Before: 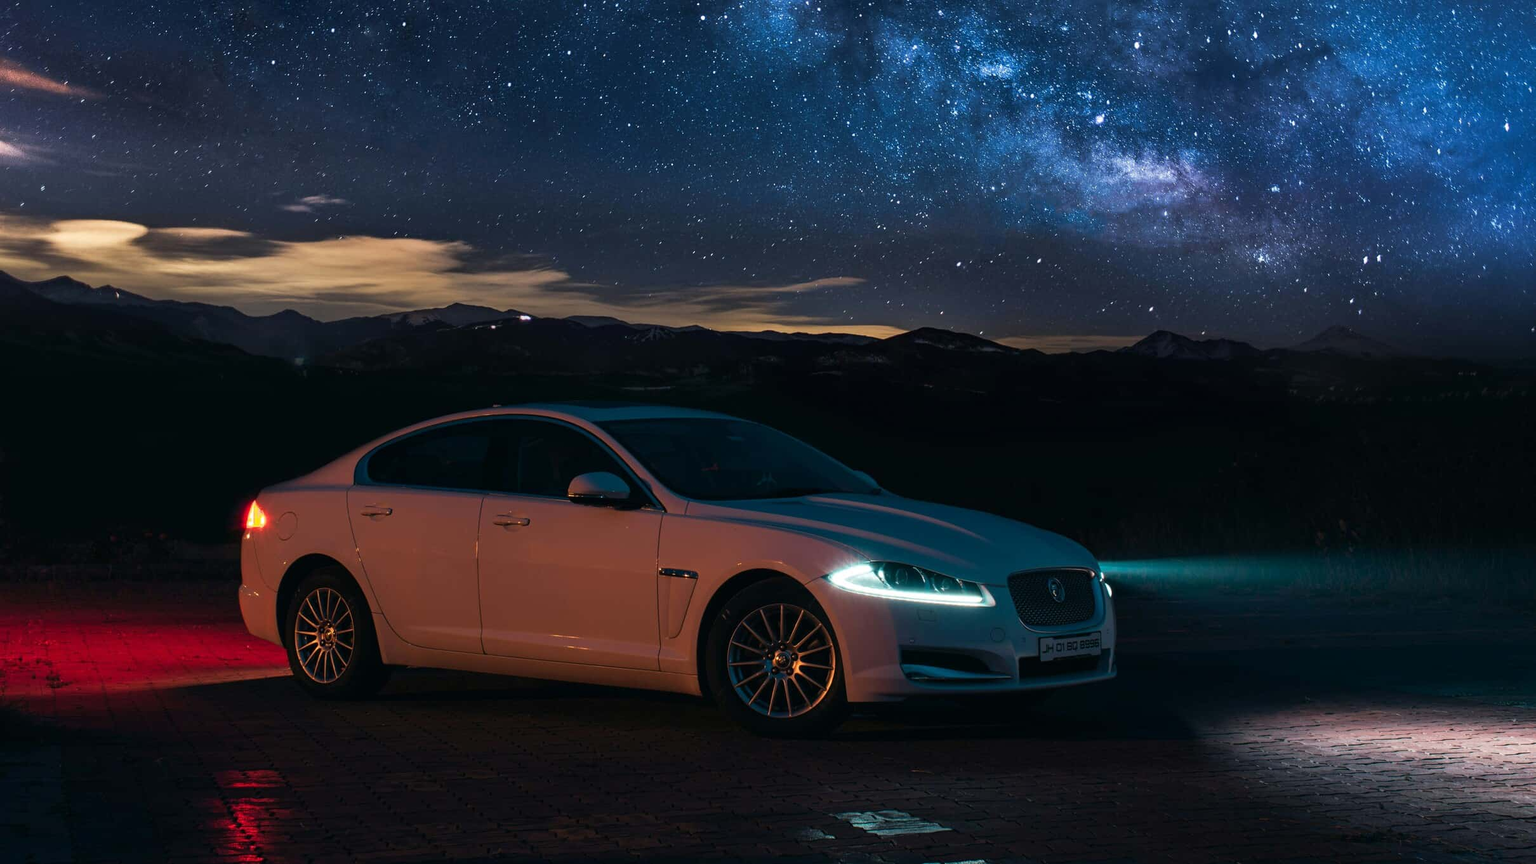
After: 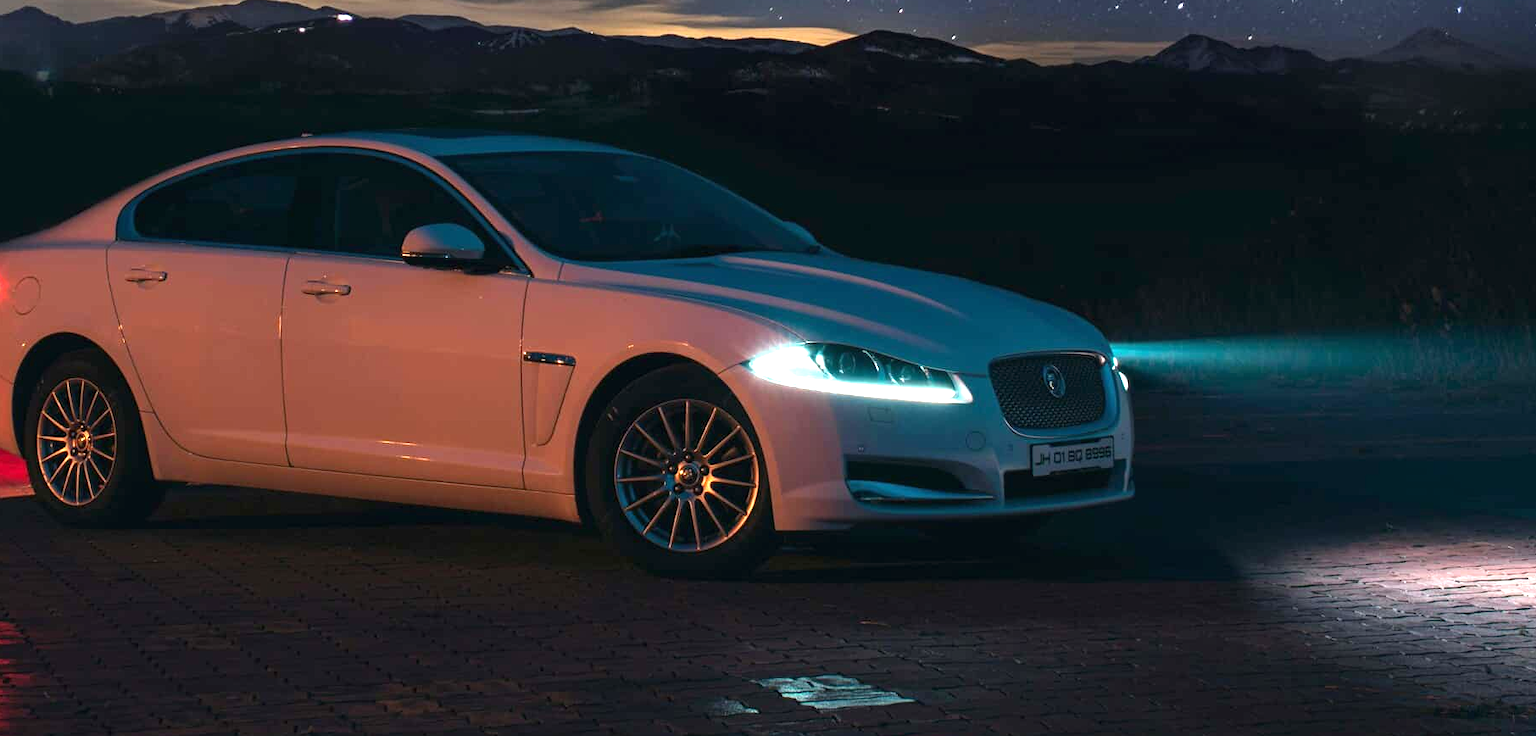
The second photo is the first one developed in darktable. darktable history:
tone equalizer: edges refinement/feathering 500, mask exposure compensation -1.57 EV, preserve details no
crop and rotate: left 17.435%, top 35.288%, right 7.652%, bottom 0.825%
exposure: black level correction 0, exposure 1.103 EV, compensate highlight preservation false
